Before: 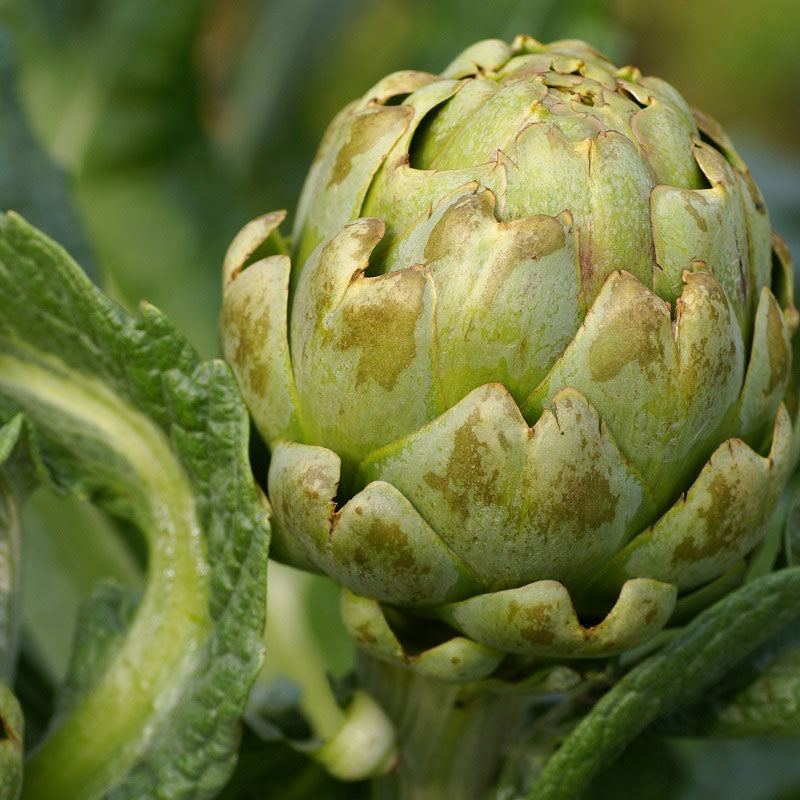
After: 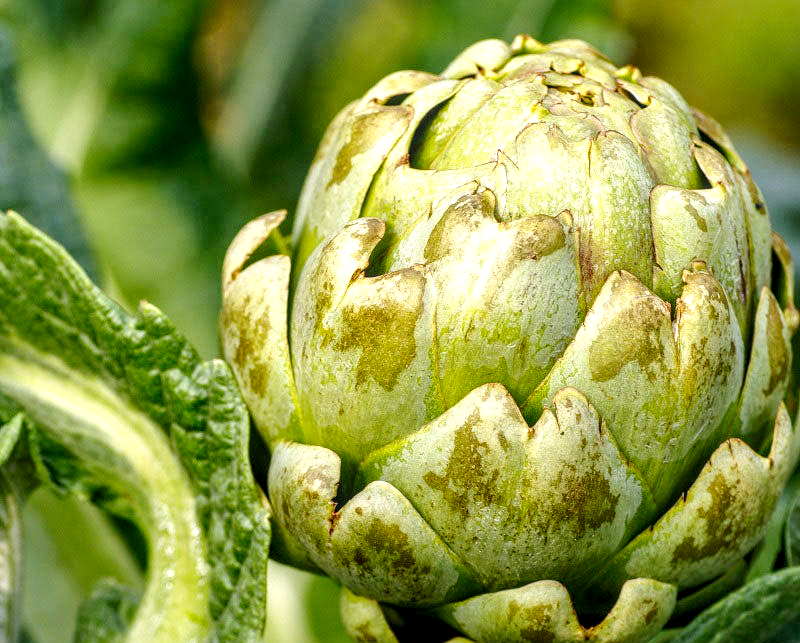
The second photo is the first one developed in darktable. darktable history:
crop: bottom 19.56%
base curve: curves: ch0 [(0, 0) (0.028, 0.03) (0.121, 0.232) (0.46, 0.748) (0.859, 0.968) (1, 1)], preserve colors none
local contrast: highlights 14%, shadows 39%, detail 183%, midtone range 0.469
shadows and highlights: on, module defaults
